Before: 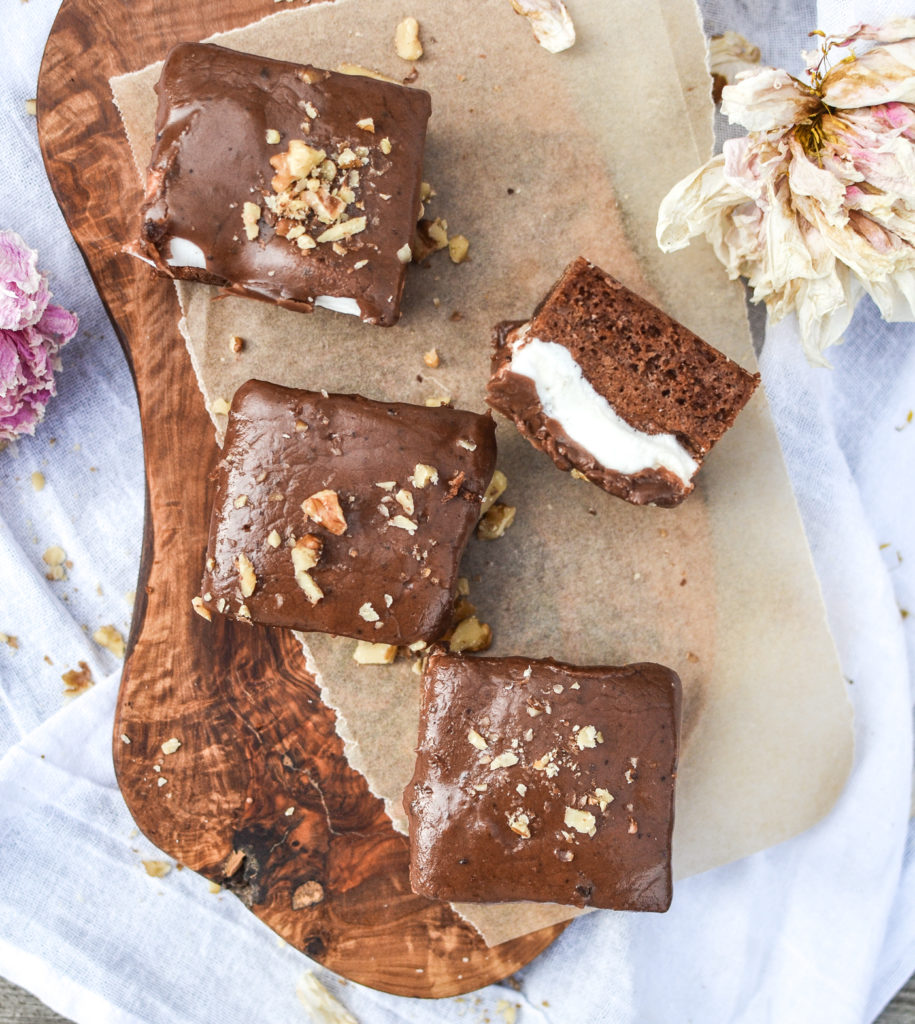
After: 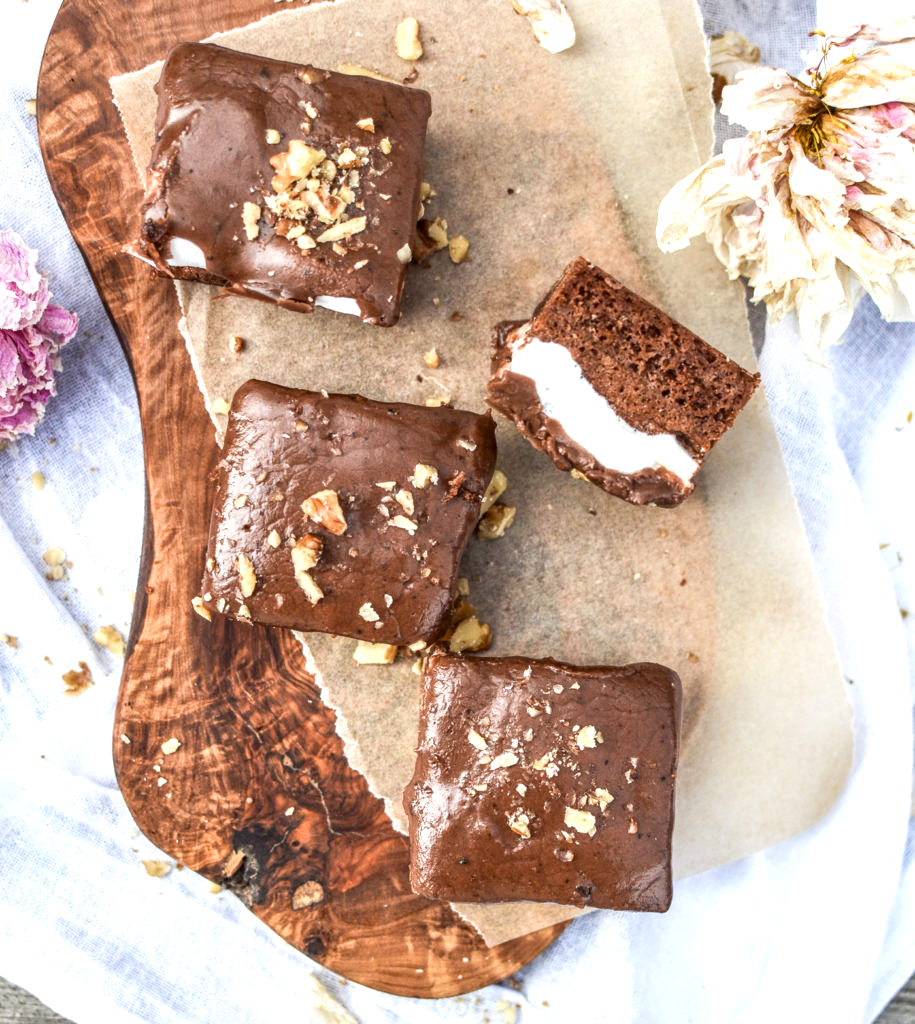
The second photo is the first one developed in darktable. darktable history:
local contrast: on, module defaults
exposure: black level correction 0.003, exposure 0.383 EV, compensate highlight preservation false
